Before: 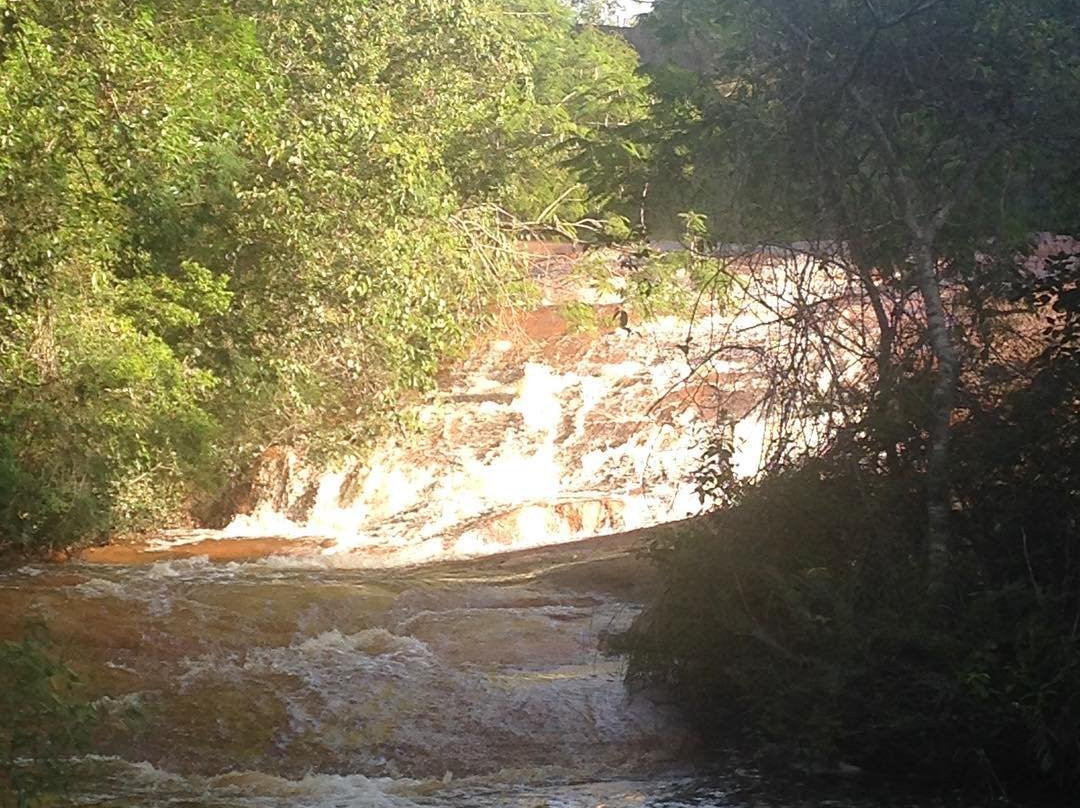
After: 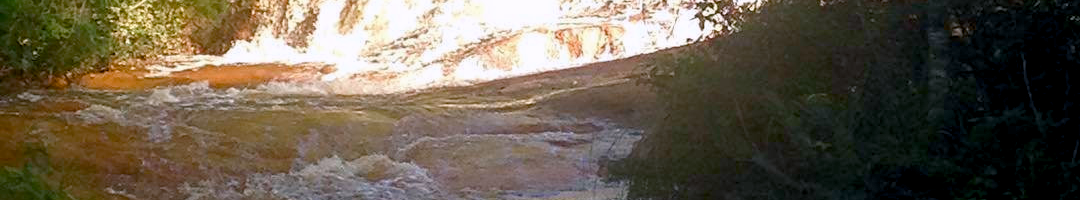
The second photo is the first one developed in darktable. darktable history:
color balance rgb: highlights gain › chroma 2.98%, highlights gain › hue 54.36°, global offset › luminance -0.865%, linear chroma grading › shadows -8.187%, linear chroma grading › global chroma 9.726%, perceptual saturation grading › global saturation 40.421%, perceptual saturation grading › highlights -50.086%, perceptual saturation grading › shadows 30.883%
color calibration: x 0.37, y 0.382, temperature 4304.62 K
crop and rotate: top 58.906%, bottom 16.291%
